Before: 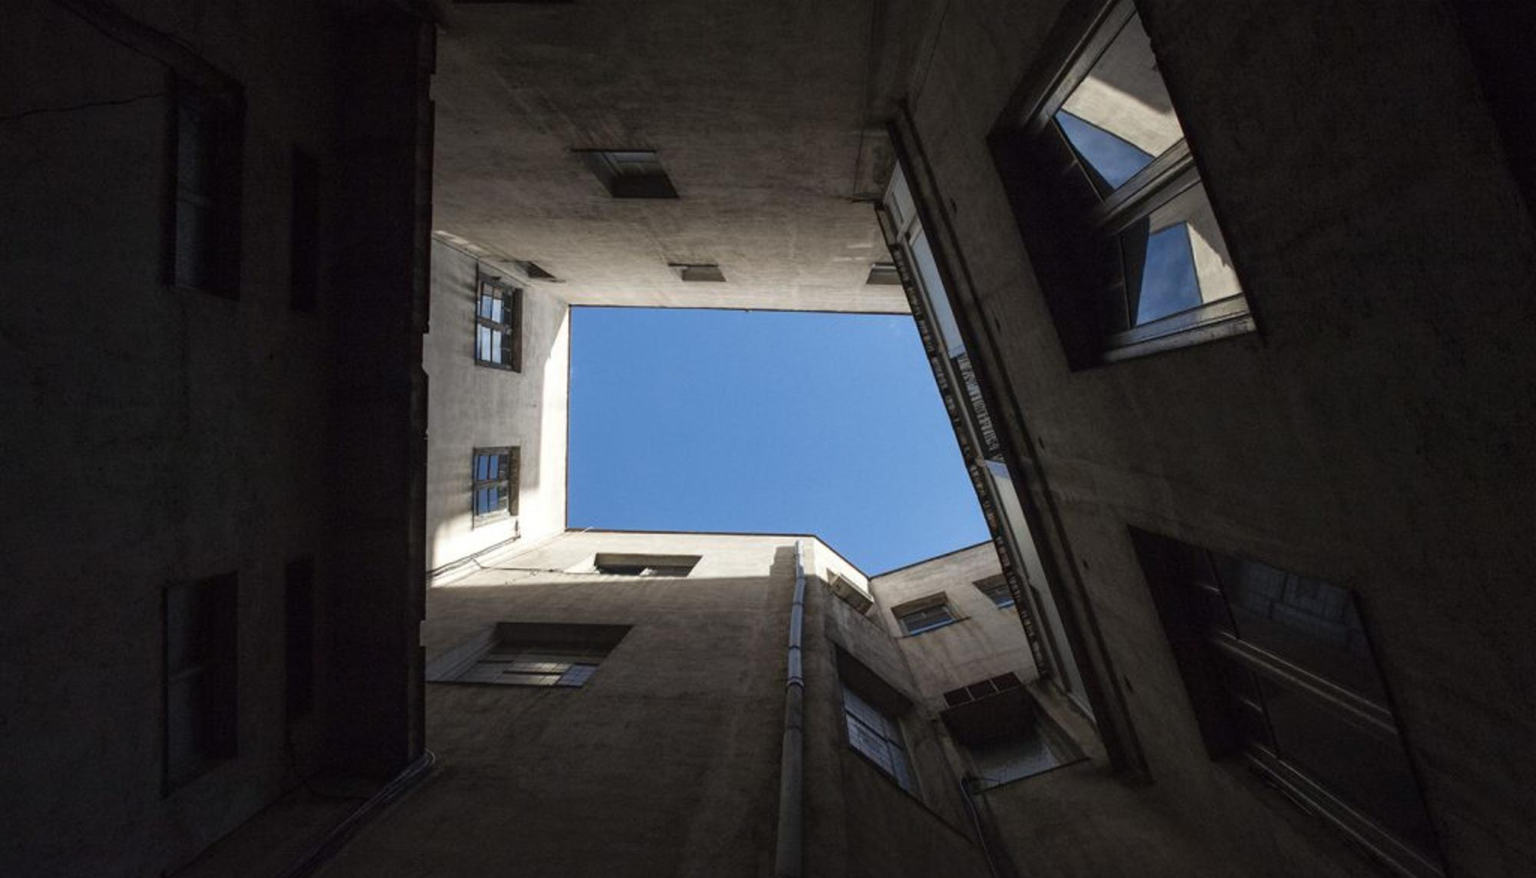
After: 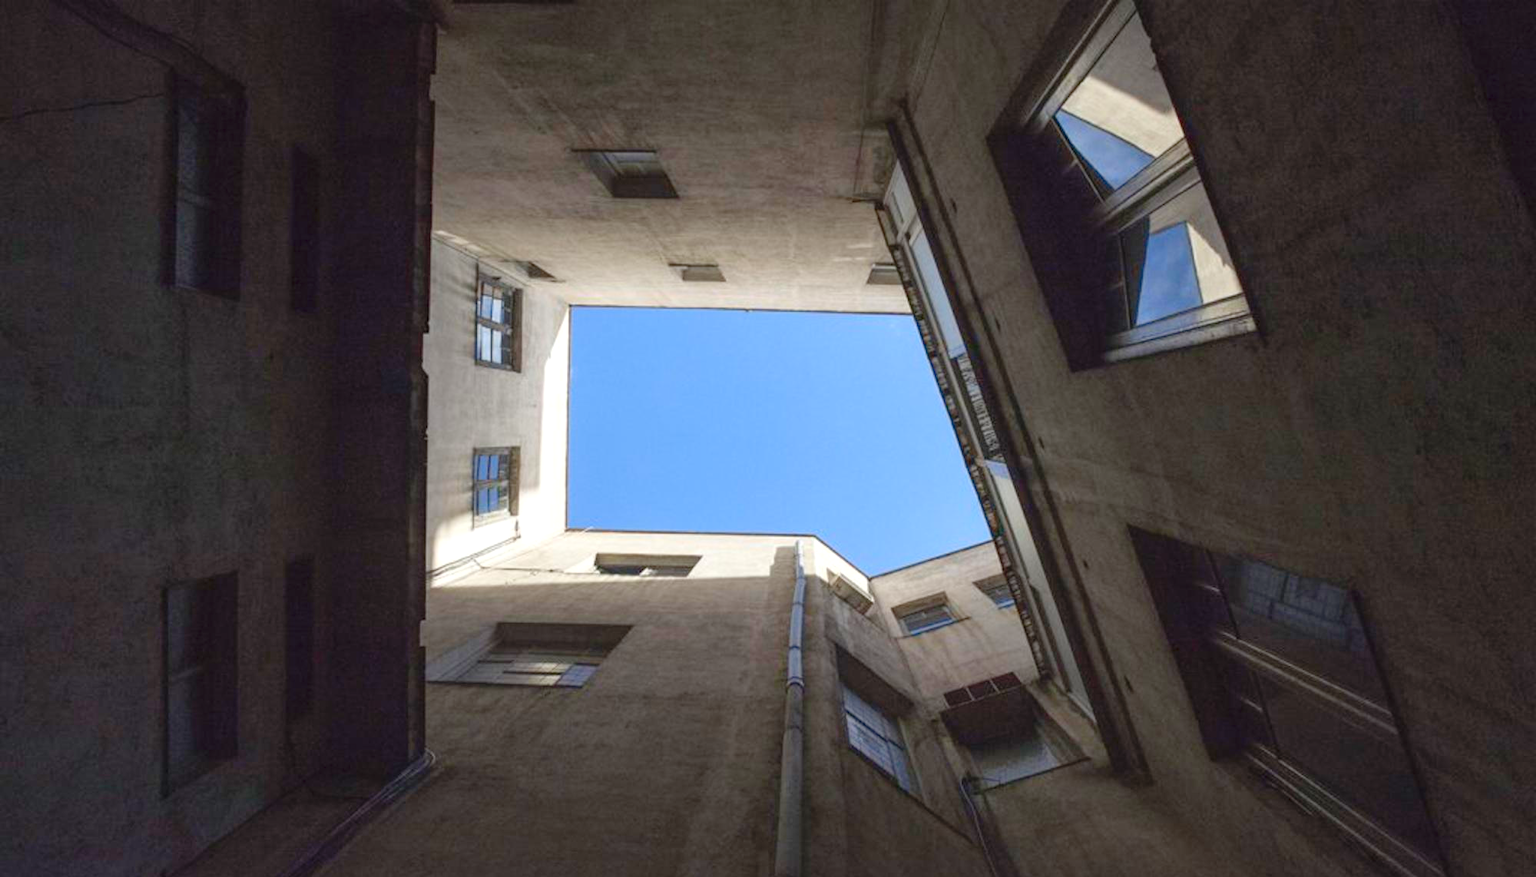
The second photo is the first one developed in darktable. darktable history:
levels: levels [0, 0.397, 0.955]
